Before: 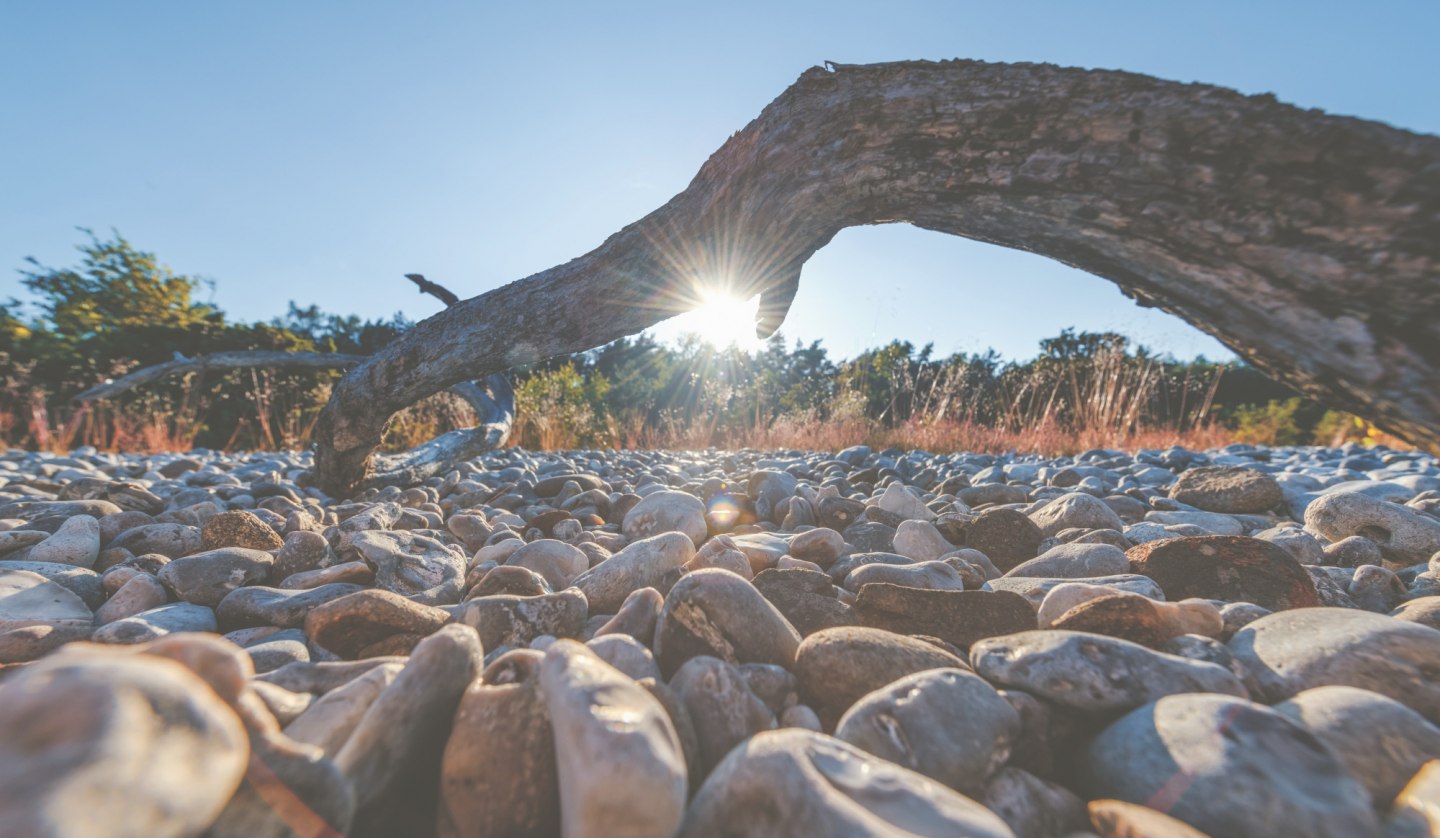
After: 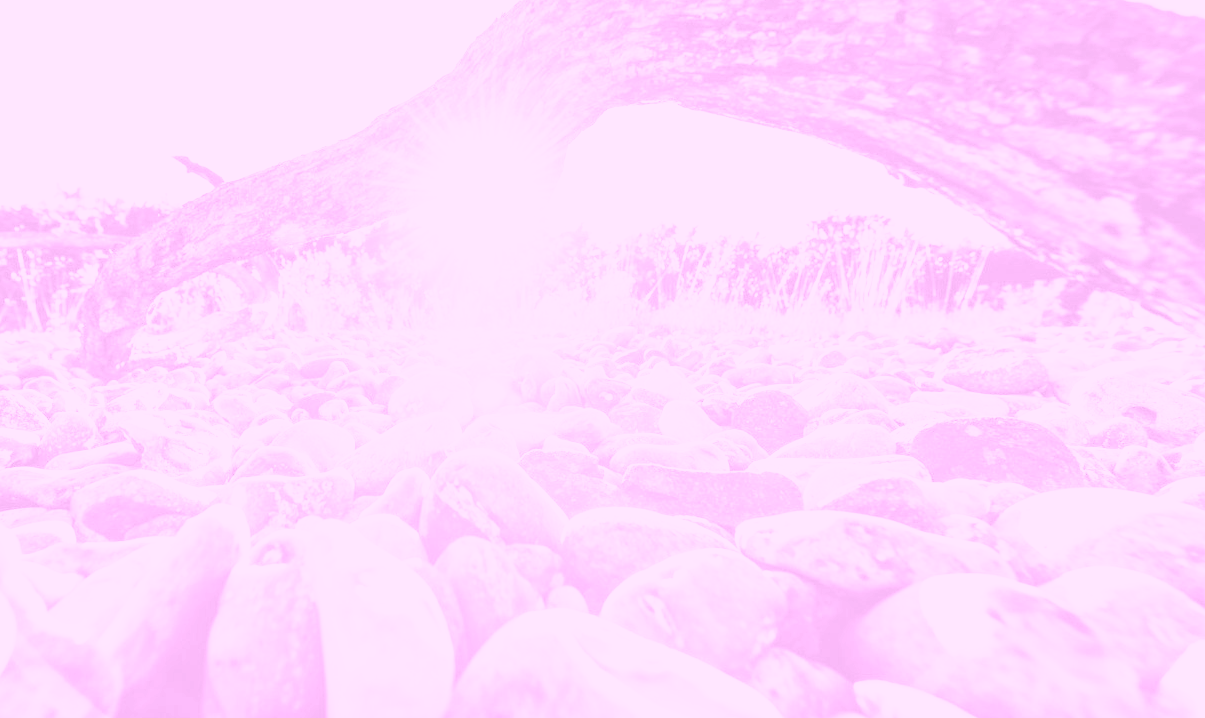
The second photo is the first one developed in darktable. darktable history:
contrast brightness saturation: contrast 0.4, brightness 0.1, saturation 0.21
crop: left 16.315%, top 14.246%
colorize: hue 331.2°, saturation 75%, source mix 30.28%, lightness 70.52%, version 1
filmic rgb: black relative exposure -3.63 EV, white relative exposure 2.16 EV, hardness 3.62
exposure: black level correction 0, exposure 1.198 EV, compensate exposure bias true, compensate highlight preservation false
